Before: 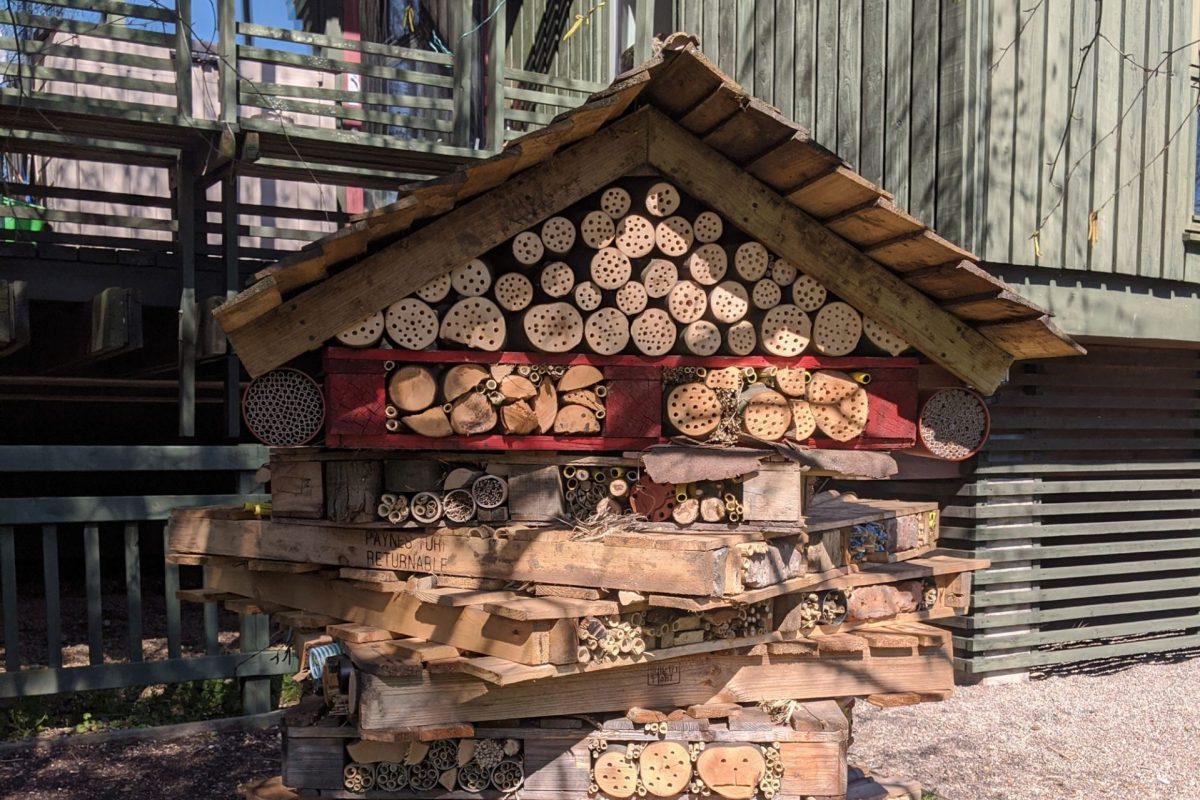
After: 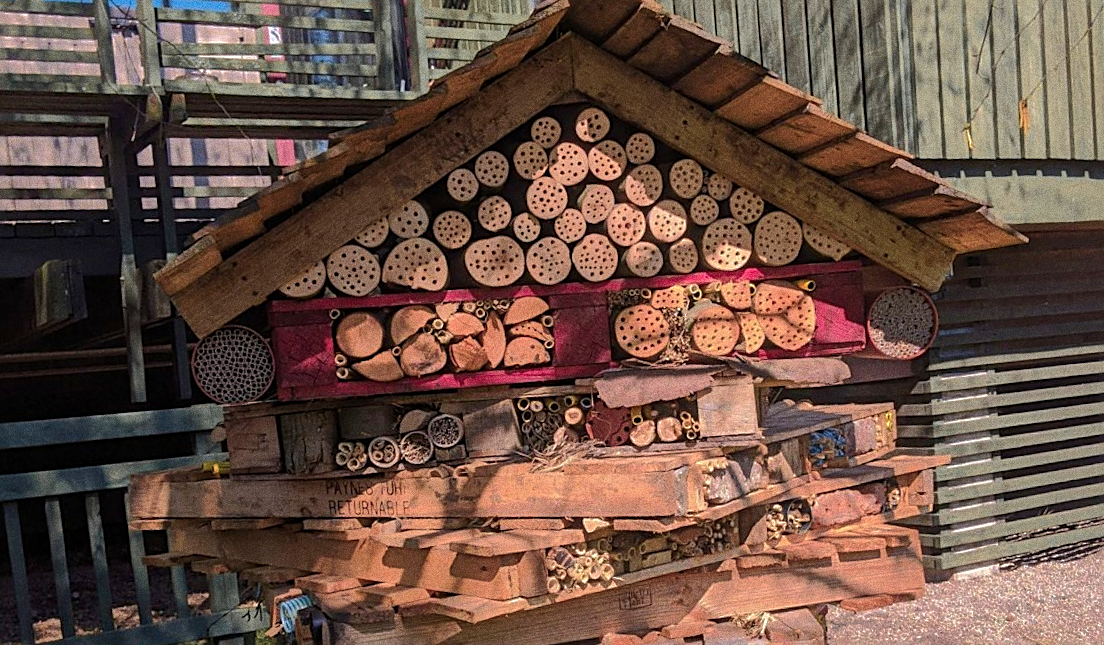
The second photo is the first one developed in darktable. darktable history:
shadows and highlights: shadows 25, highlights -70
color zones: curves: ch1 [(0.263, 0.53) (0.376, 0.287) (0.487, 0.512) (0.748, 0.547) (1, 0.513)]; ch2 [(0.262, 0.45) (0.751, 0.477)], mix 31.98%
grain: coarseness 0.09 ISO, strength 40%
rotate and perspective: rotation -5°, crop left 0.05, crop right 0.952, crop top 0.11, crop bottom 0.89
sharpen: on, module defaults
velvia: on, module defaults
crop: left 1.964%, top 3.251%, right 1.122%, bottom 4.933%
